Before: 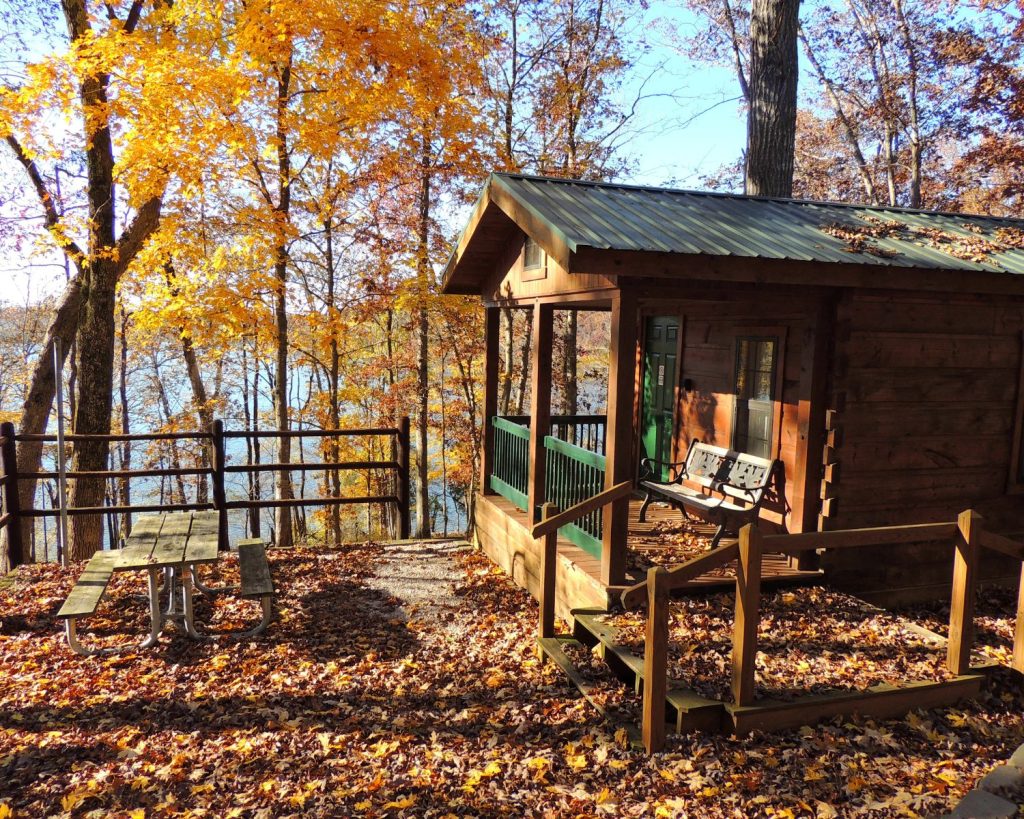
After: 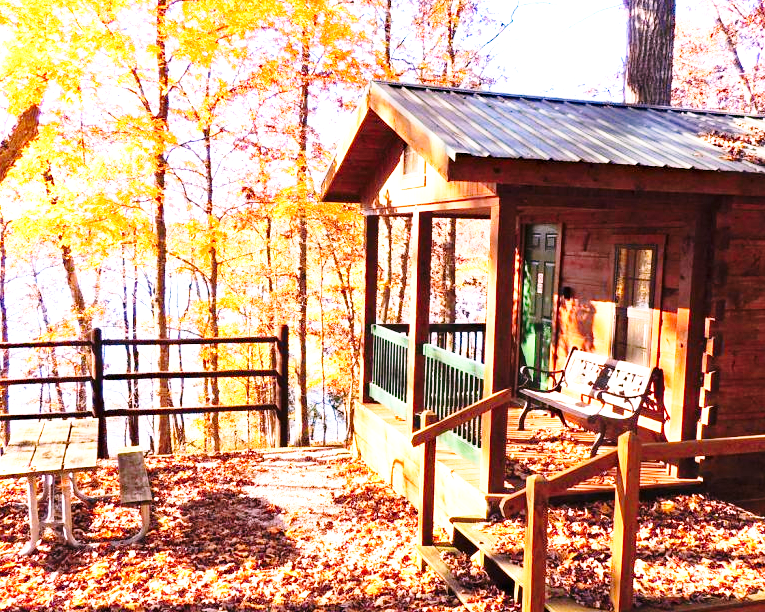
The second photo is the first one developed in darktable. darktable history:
crop and rotate: left 11.831%, top 11.346%, right 13.429%, bottom 13.899%
exposure: black level correction 0, exposure 1.2 EV, compensate highlight preservation false
base curve: curves: ch0 [(0, 0) (0.028, 0.03) (0.121, 0.232) (0.46, 0.748) (0.859, 0.968) (1, 1)], preserve colors none
contrast brightness saturation: contrast 0.04, saturation 0.07
white balance: red 1.188, blue 1.11
haze removal: on, module defaults
